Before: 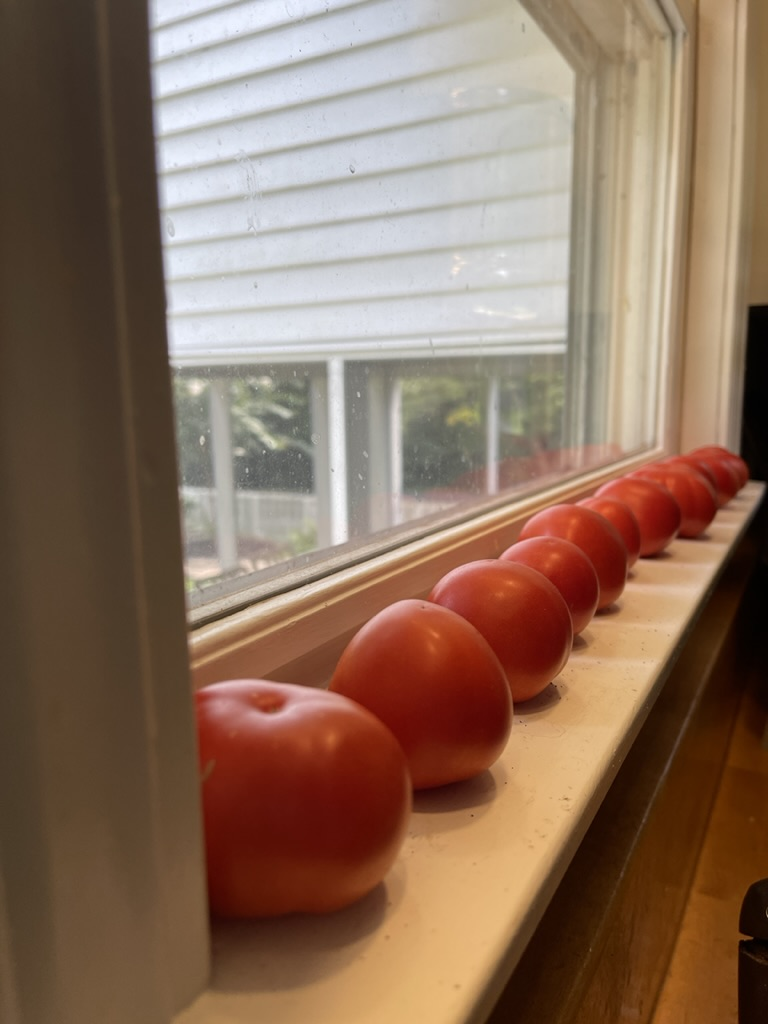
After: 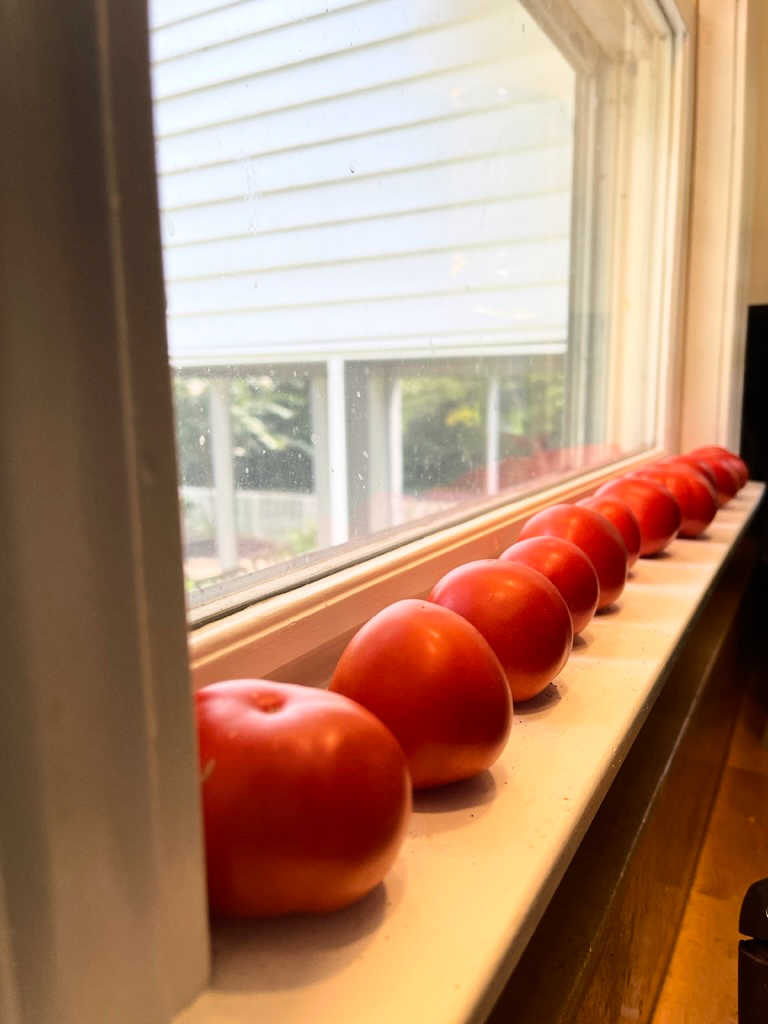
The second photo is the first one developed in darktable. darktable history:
base curve: curves: ch0 [(0, 0) (0.028, 0.03) (0.121, 0.232) (0.46, 0.748) (0.859, 0.968) (1, 1)]
tone equalizer: on, module defaults
